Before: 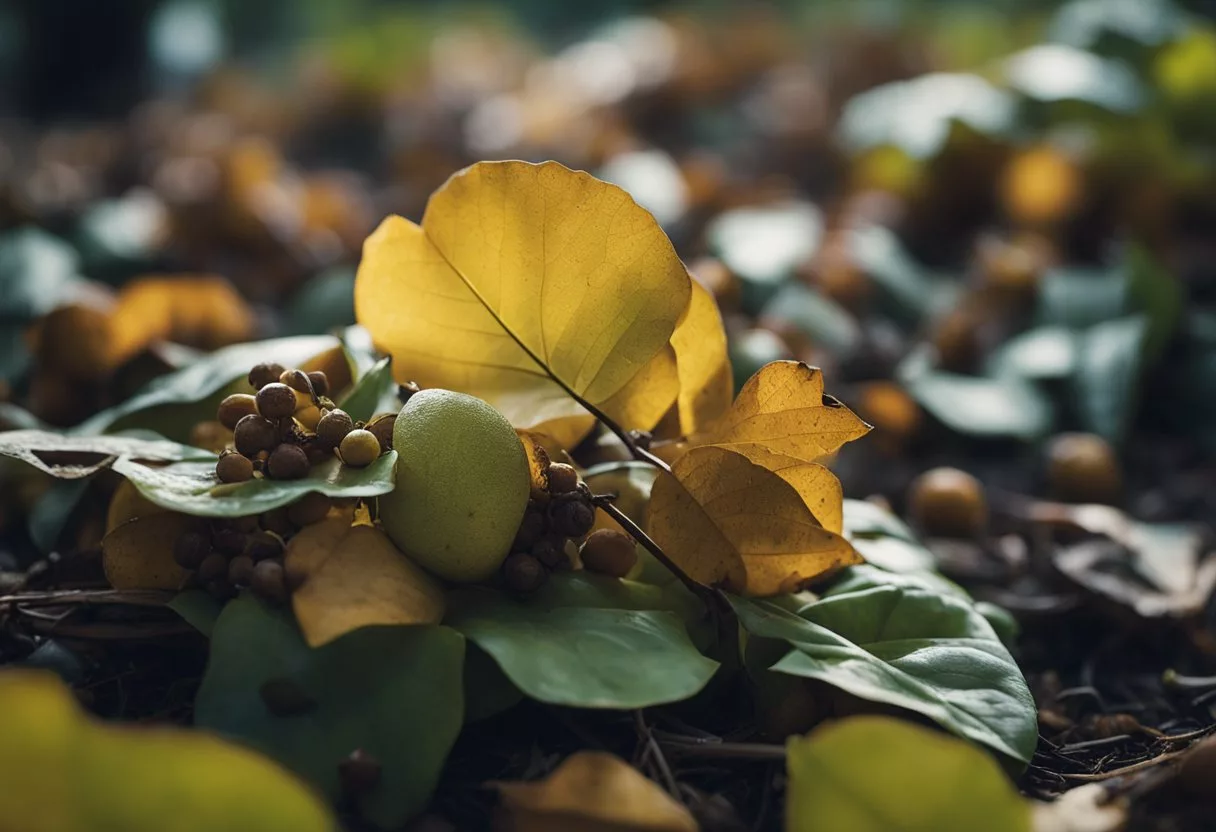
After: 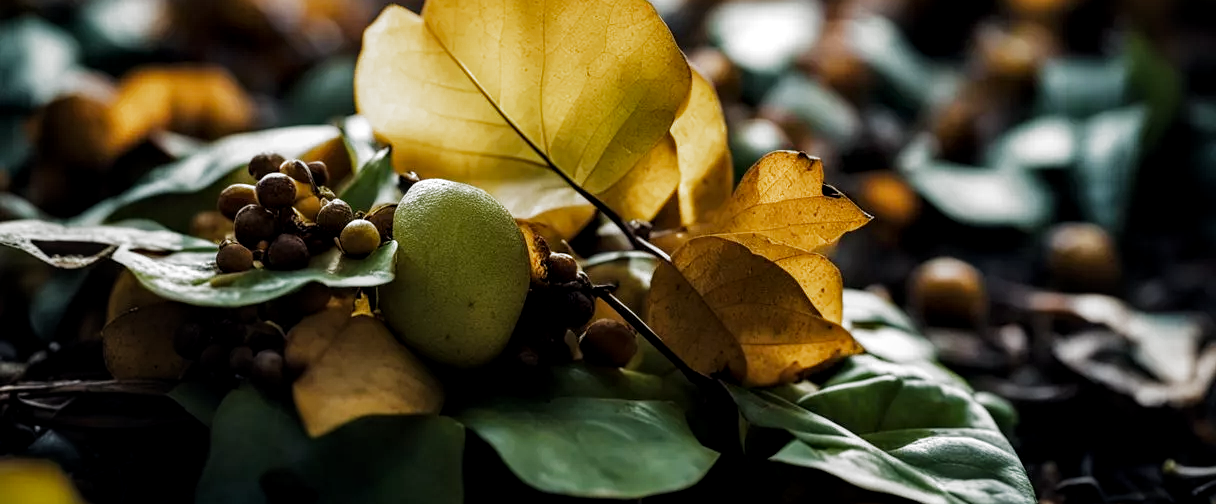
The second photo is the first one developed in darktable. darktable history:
crop and rotate: top 25.296%, bottom 14.04%
filmic rgb: black relative exposure -8.01 EV, white relative exposure 2.19 EV, hardness 6.94, add noise in highlights 0.001, preserve chrominance no, color science v3 (2019), use custom middle-gray values true, contrast in highlights soft
local contrast: shadows 95%, midtone range 0.493
